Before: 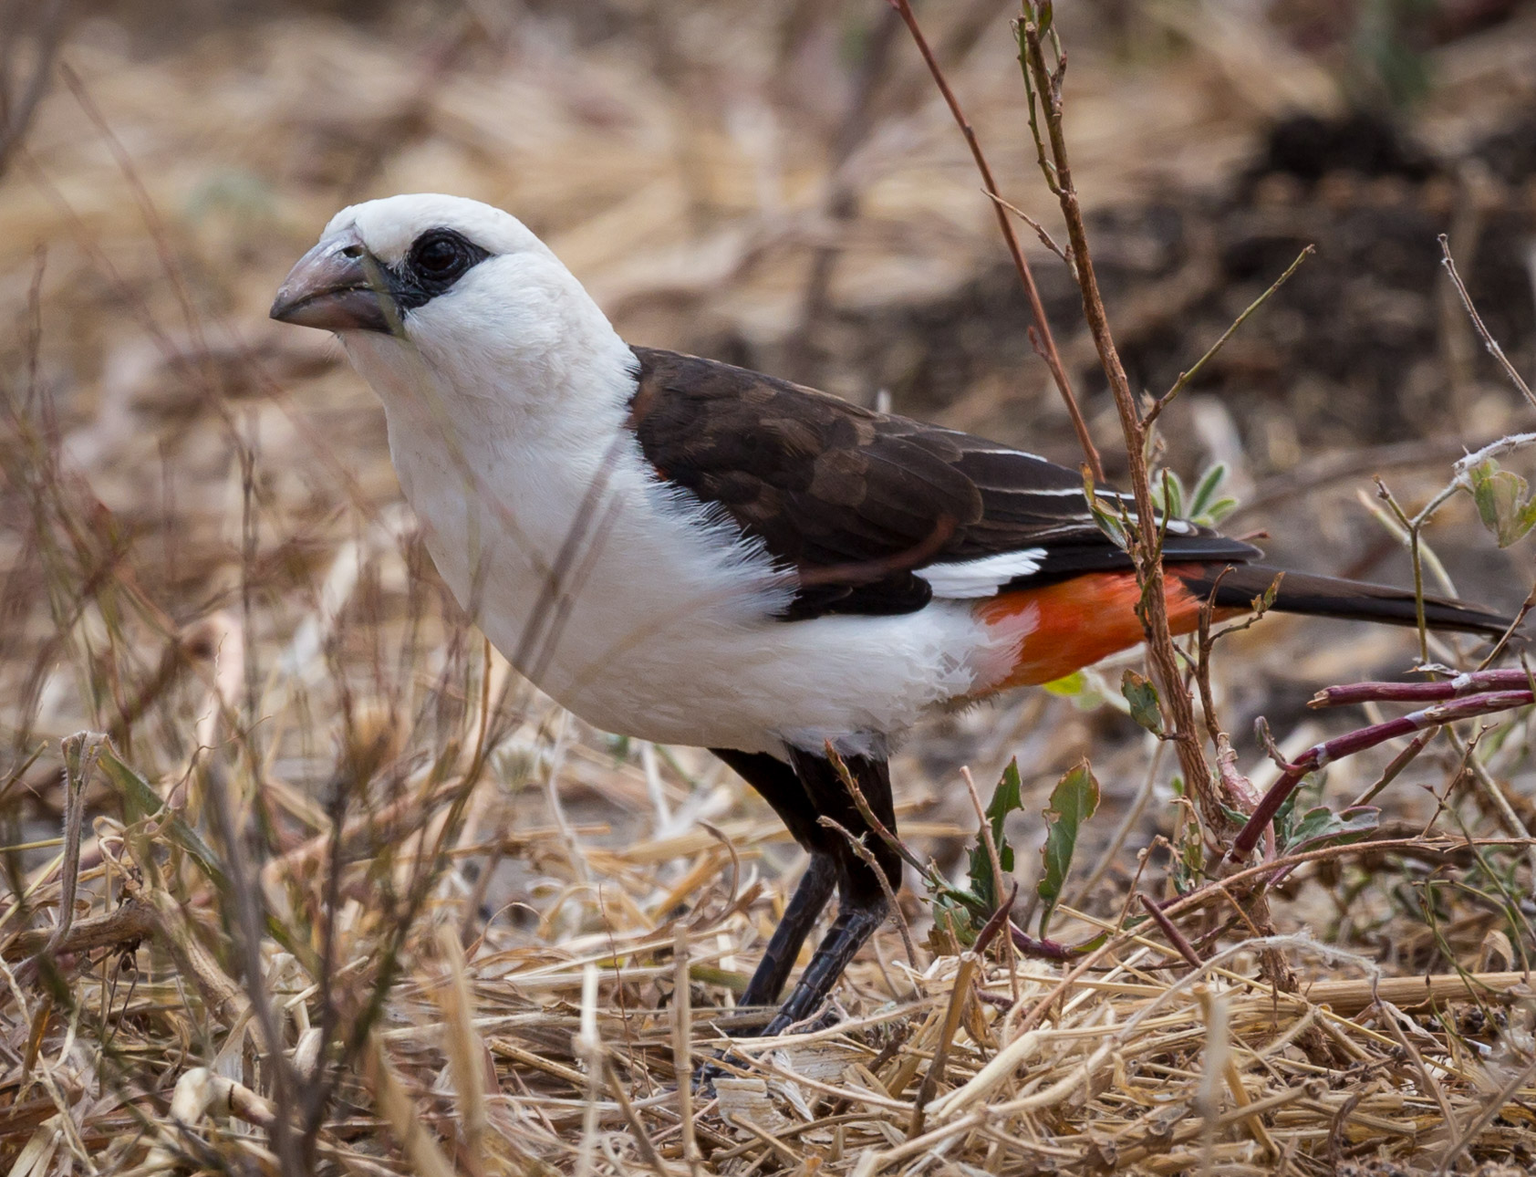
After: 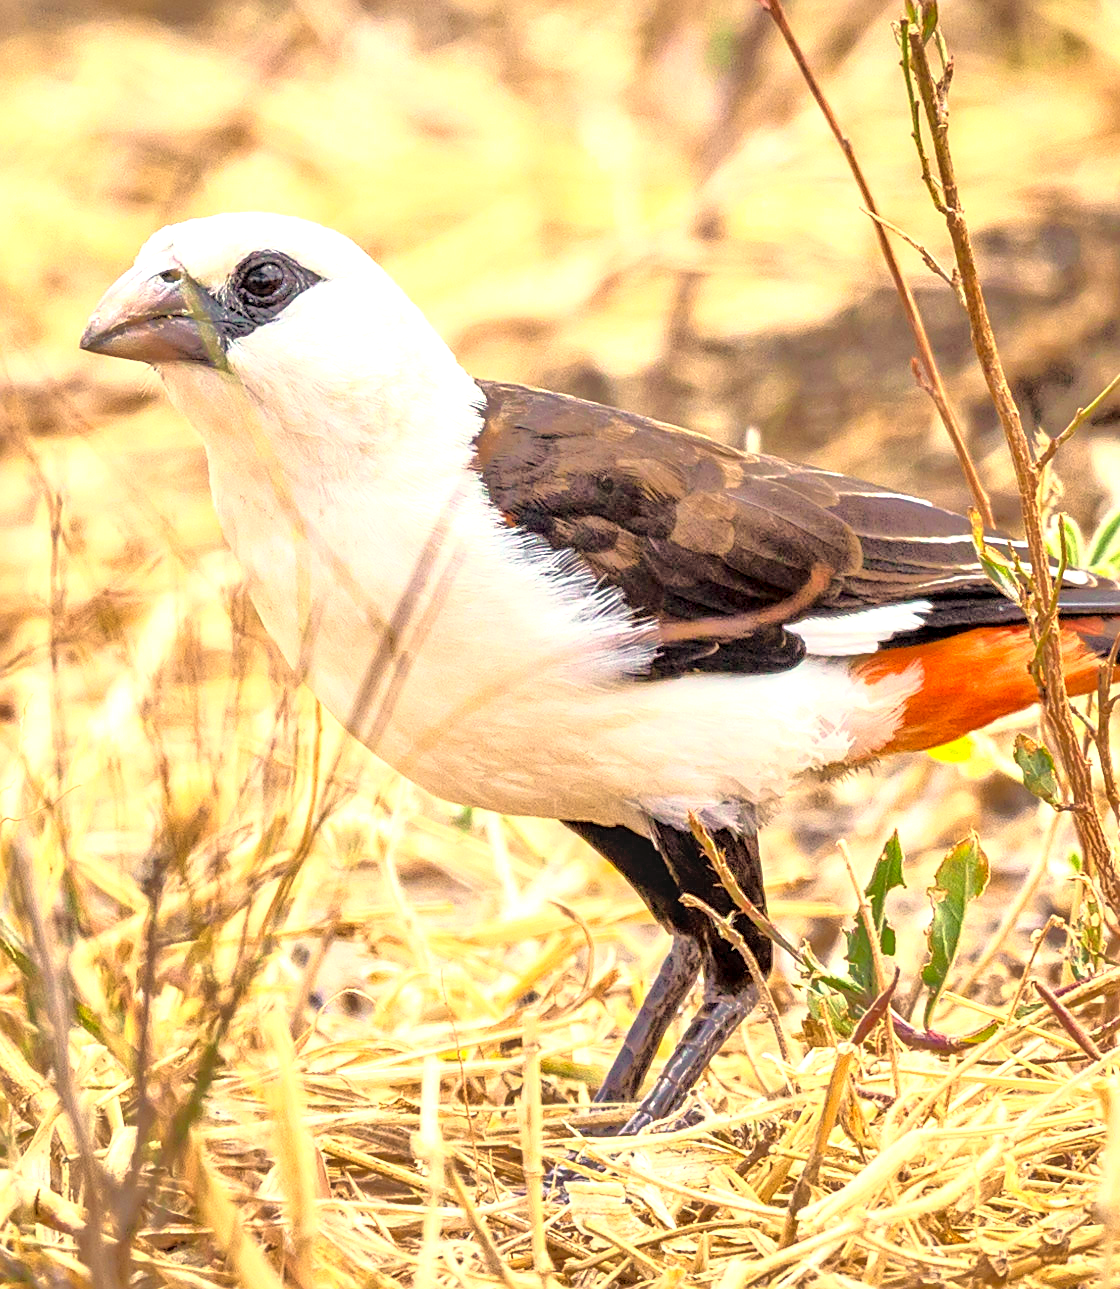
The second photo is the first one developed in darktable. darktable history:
local contrast: highlights 24%, detail 150%
crop and rotate: left 12.837%, right 20.621%
contrast brightness saturation: brightness 0.146
tone curve: curves: ch0 [(0, 0) (0.389, 0.458) (0.745, 0.82) (0.849, 0.917) (0.919, 0.969) (1, 1)]; ch1 [(0, 0) (0.437, 0.404) (0.5, 0.5) (0.529, 0.55) (0.58, 0.6) (0.616, 0.649) (1, 1)]; ch2 [(0, 0) (0.442, 0.428) (0.5, 0.5) (0.525, 0.543) (0.585, 0.62) (1, 1)], color space Lab, independent channels, preserve colors none
exposure: black level correction 0, exposure 1.296 EV, compensate exposure bias true, compensate highlight preservation false
color correction: highlights a* 2.44, highlights b* 22.84
tone equalizer: -8 EV -0.516 EV, -7 EV -0.352 EV, -6 EV -0.112 EV, -5 EV 0.442 EV, -4 EV 0.973 EV, -3 EV 0.811 EV, -2 EV -0.005 EV, -1 EV 0.131 EV, +0 EV -0.01 EV, mask exposure compensation -0.513 EV
sharpen: on, module defaults
